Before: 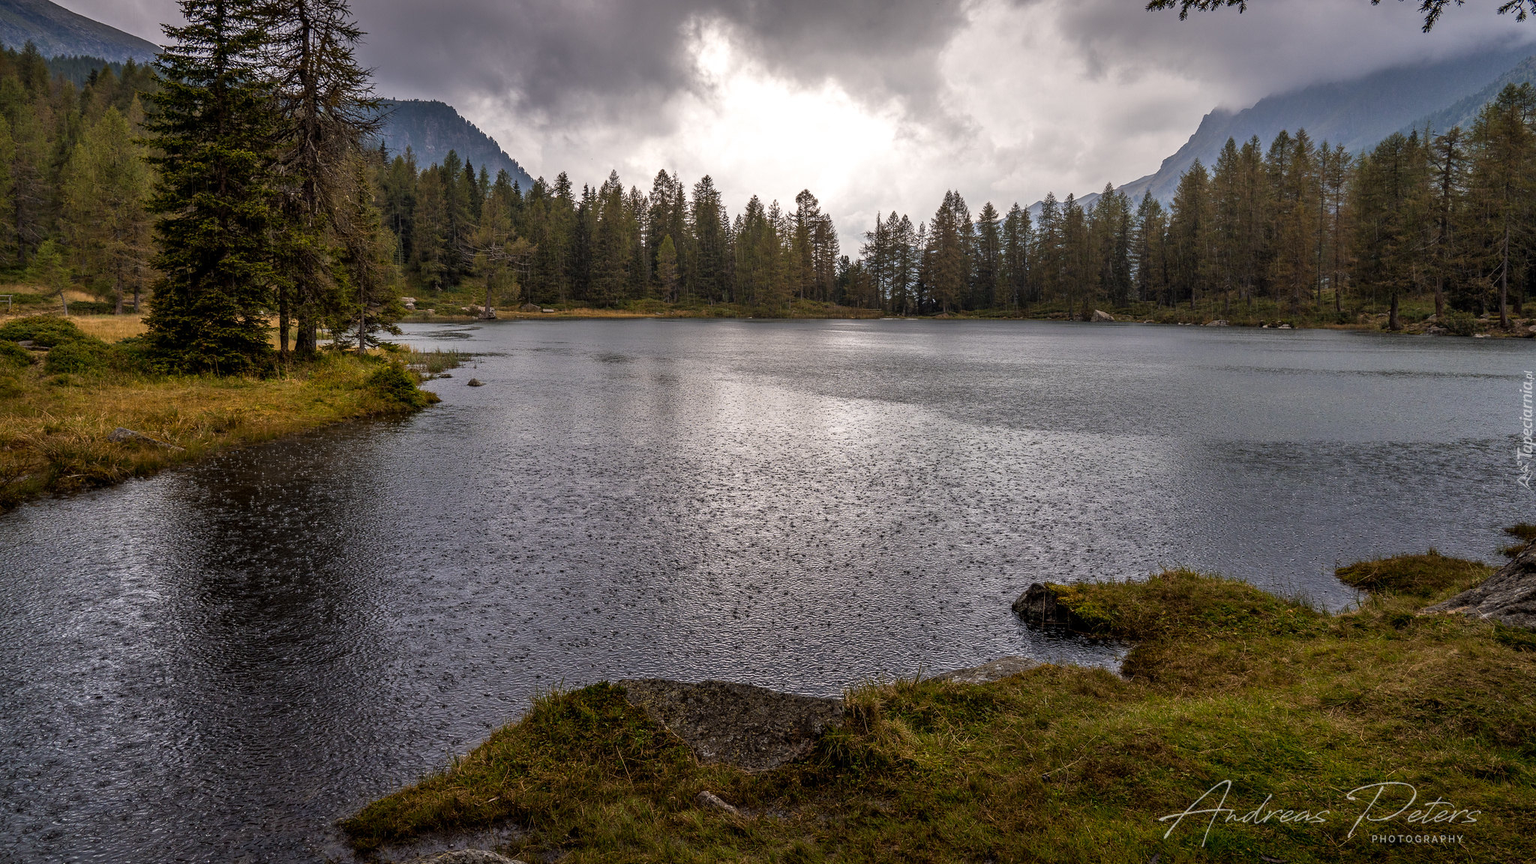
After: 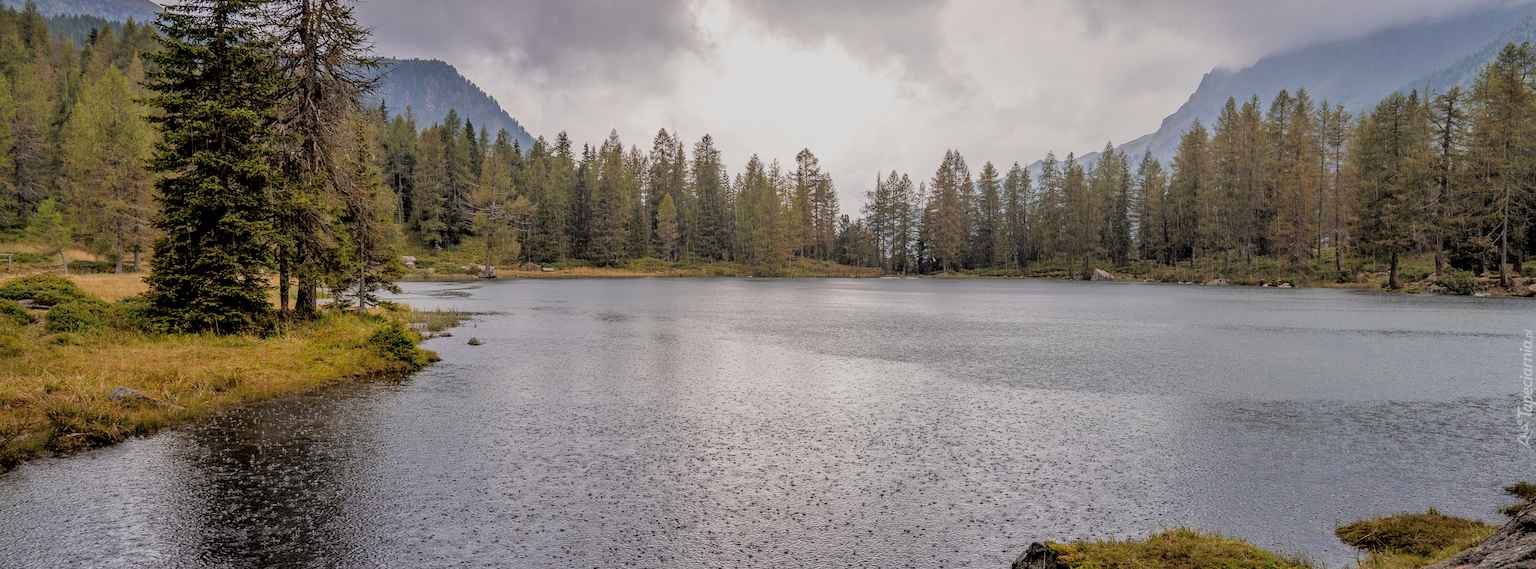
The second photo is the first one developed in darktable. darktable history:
crop and rotate: top 4.837%, bottom 29.224%
exposure: exposure 1.091 EV, compensate highlight preservation false
filmic rgb: black relative exposure -7 EV, white relative exposure 6.03 EV, target black luminance 0%, hardness 2.76, latitude 60.73%, contrast 0.704, highlights saturation mix 10.46%, shadows ↔ highlights balance -0.075%
